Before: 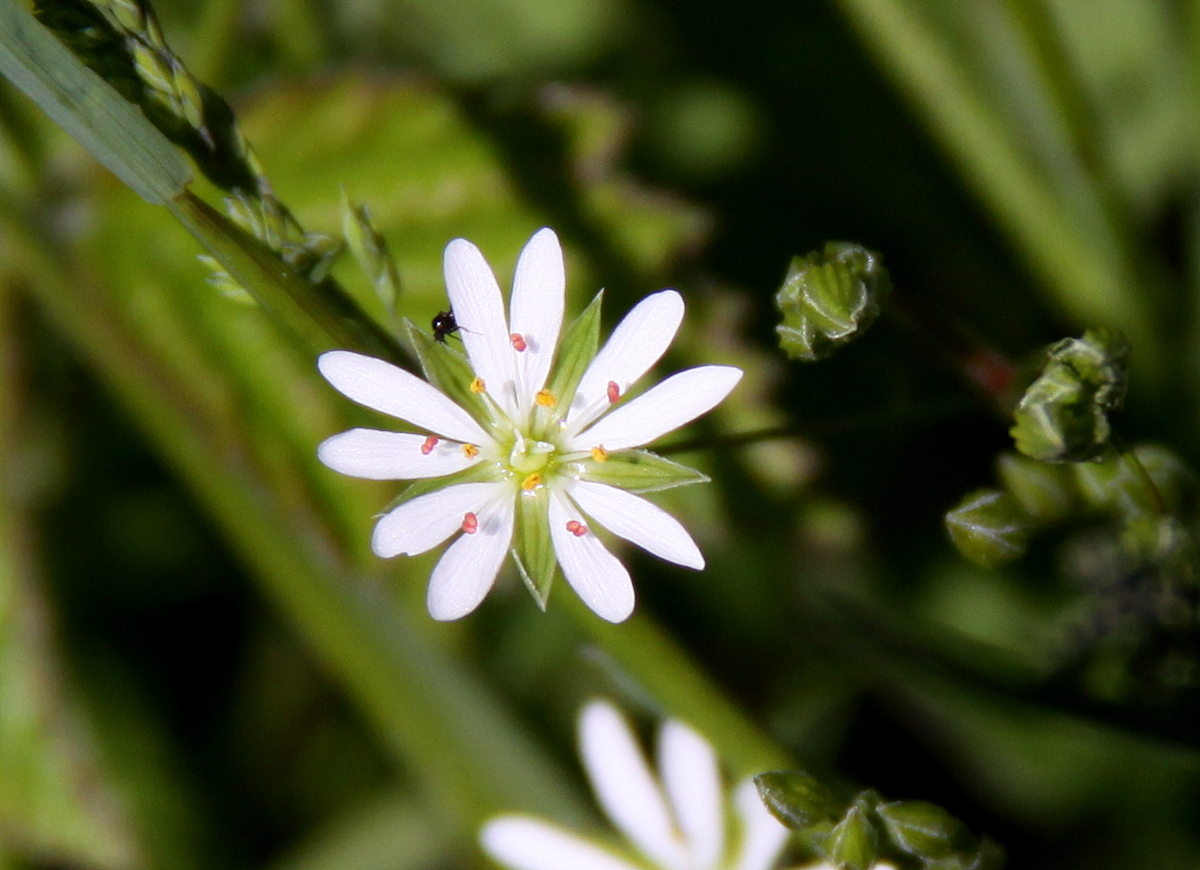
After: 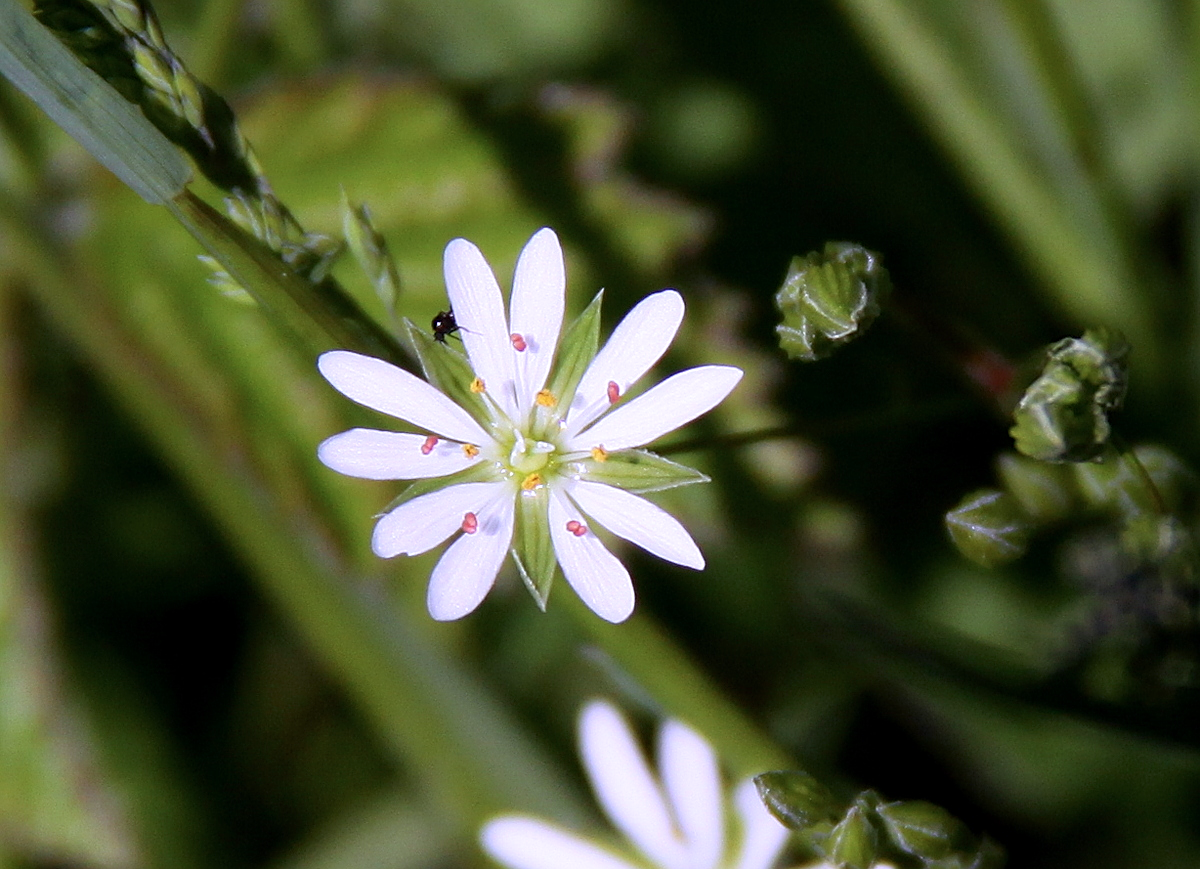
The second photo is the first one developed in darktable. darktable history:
crop: bottom 0.055%
color calibration: illuminant custom, x 0.367, y 0.392, temperature 4437.39 K
sharpen: on, module defaults
